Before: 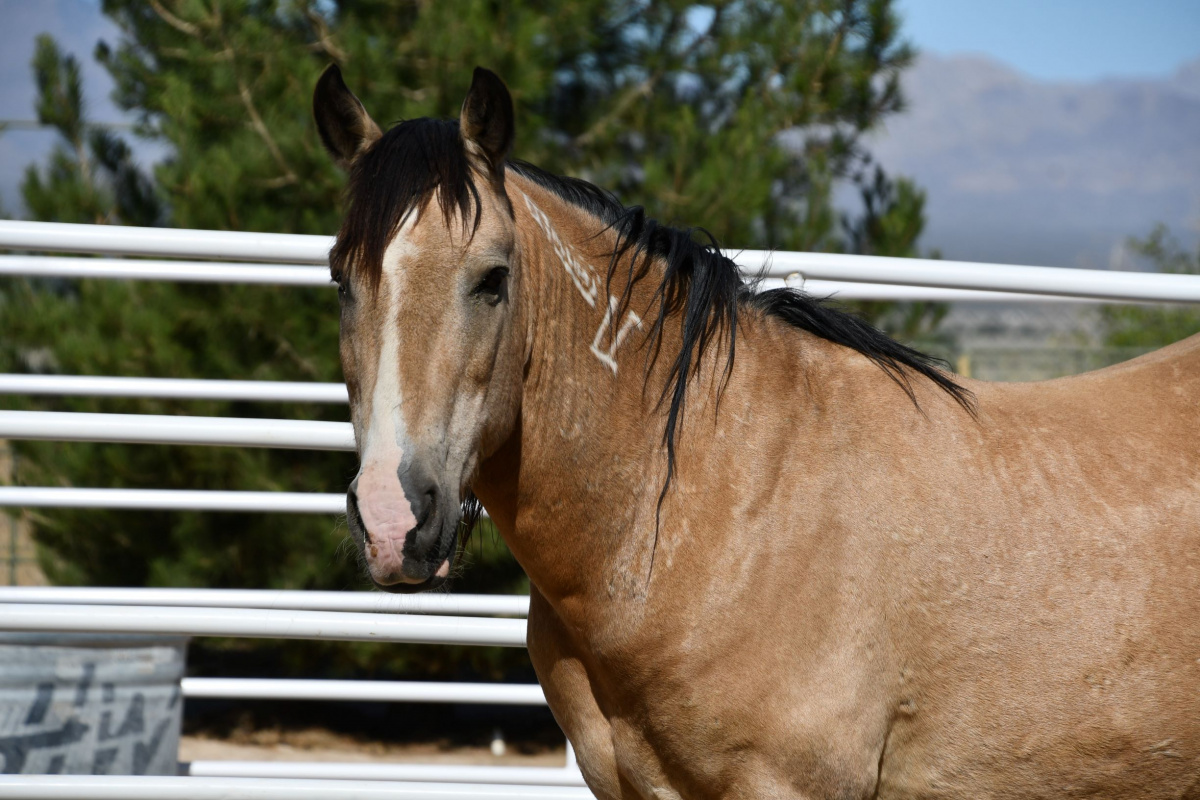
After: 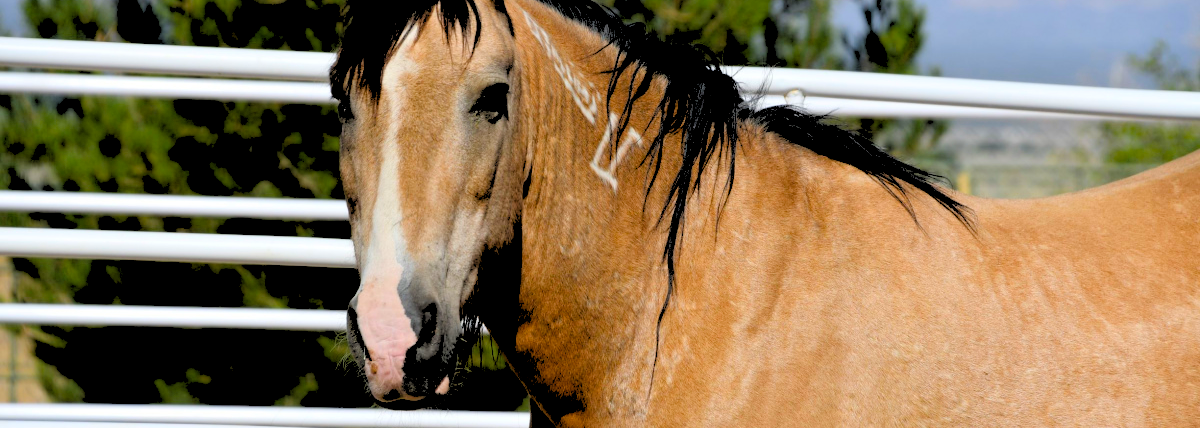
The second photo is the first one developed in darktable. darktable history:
crop and rotate: top 23.043%, bottom 23.437%
rgb levels: levels [[0.027, 0.429, 0.996], [0, 0.5, 1], [0, 0.5, 1]]
color balance rgb: perceptual saturation grading › global saturation 25%, global vibrance 20%
